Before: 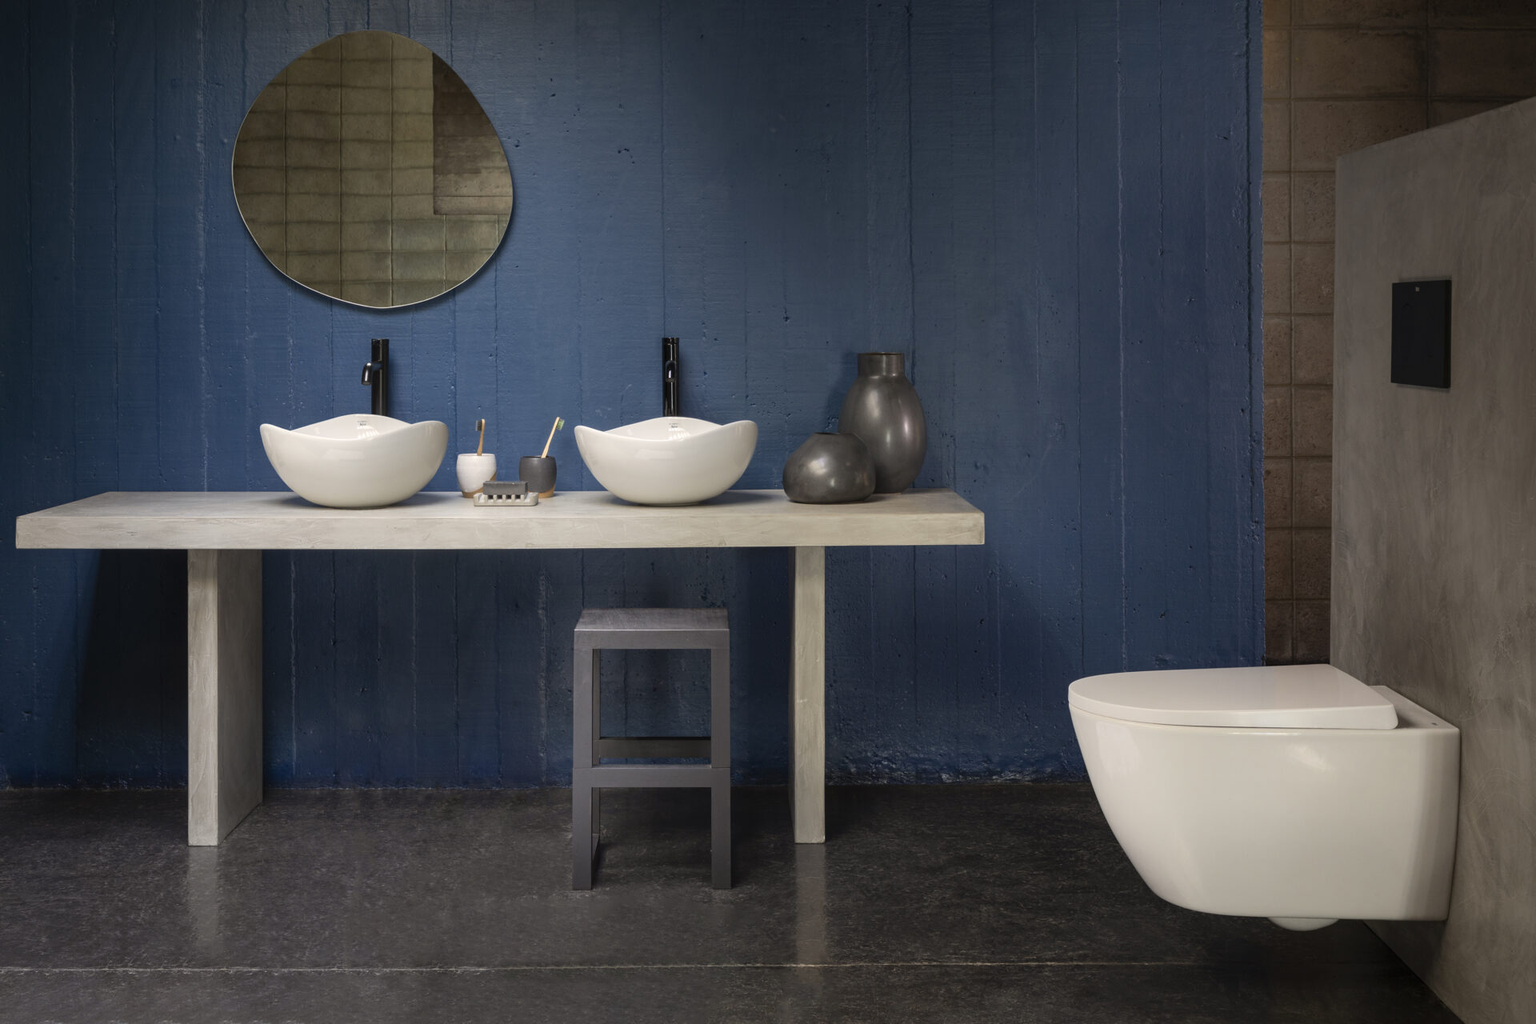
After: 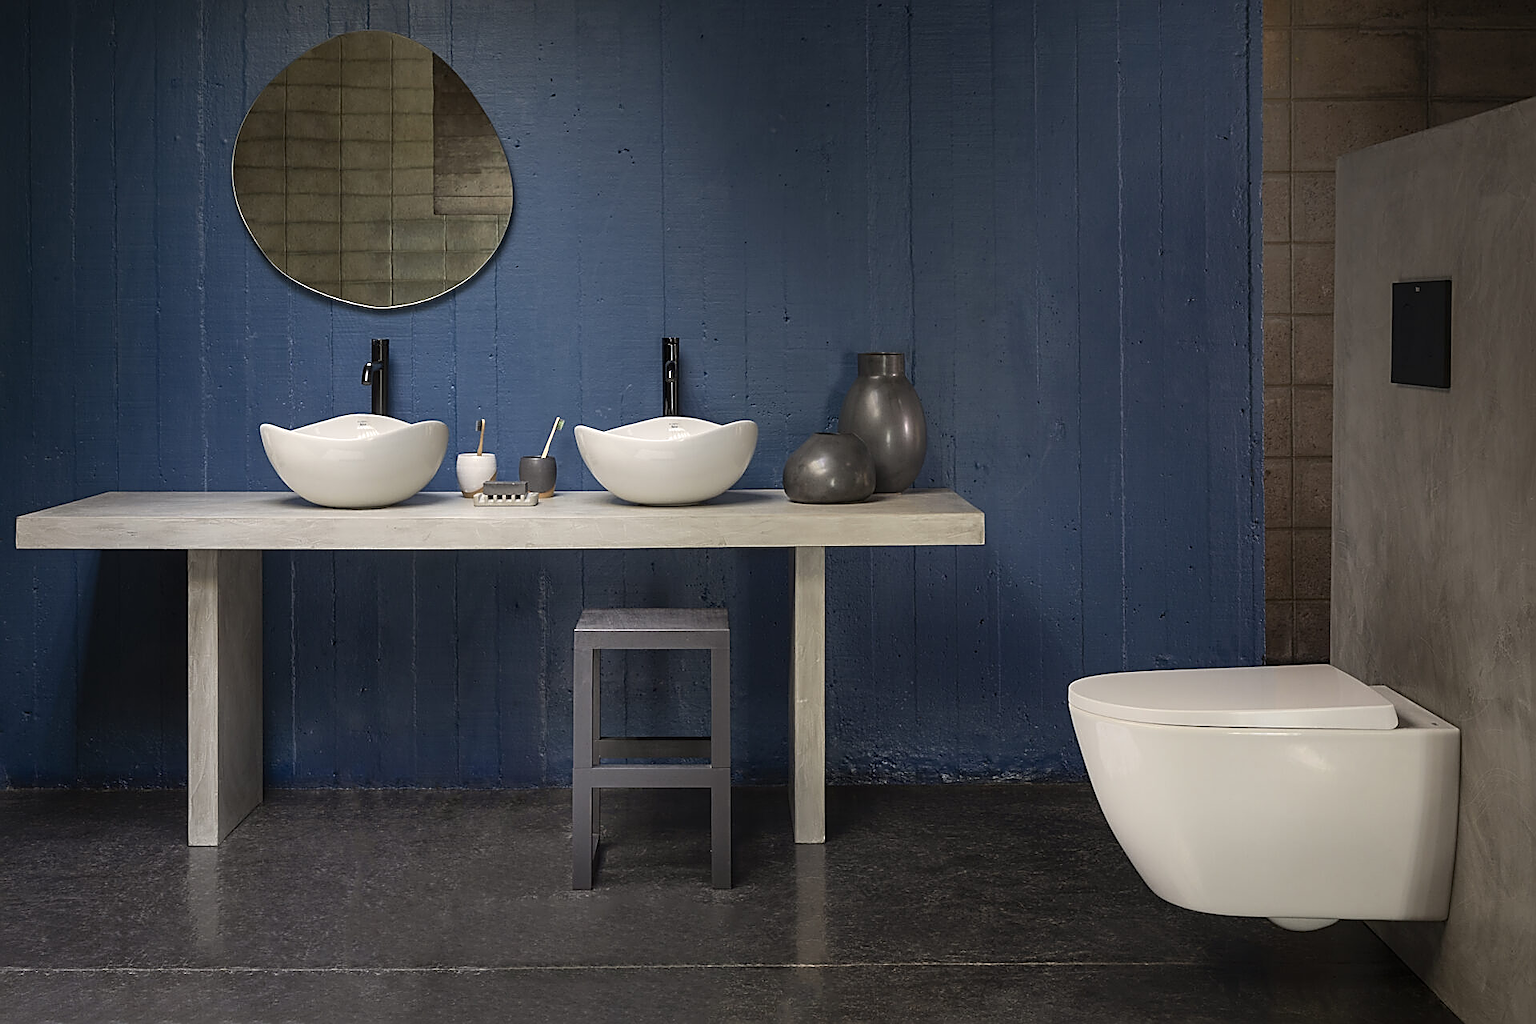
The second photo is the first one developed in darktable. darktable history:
sharpen: radius 1.649, amount 1.277
